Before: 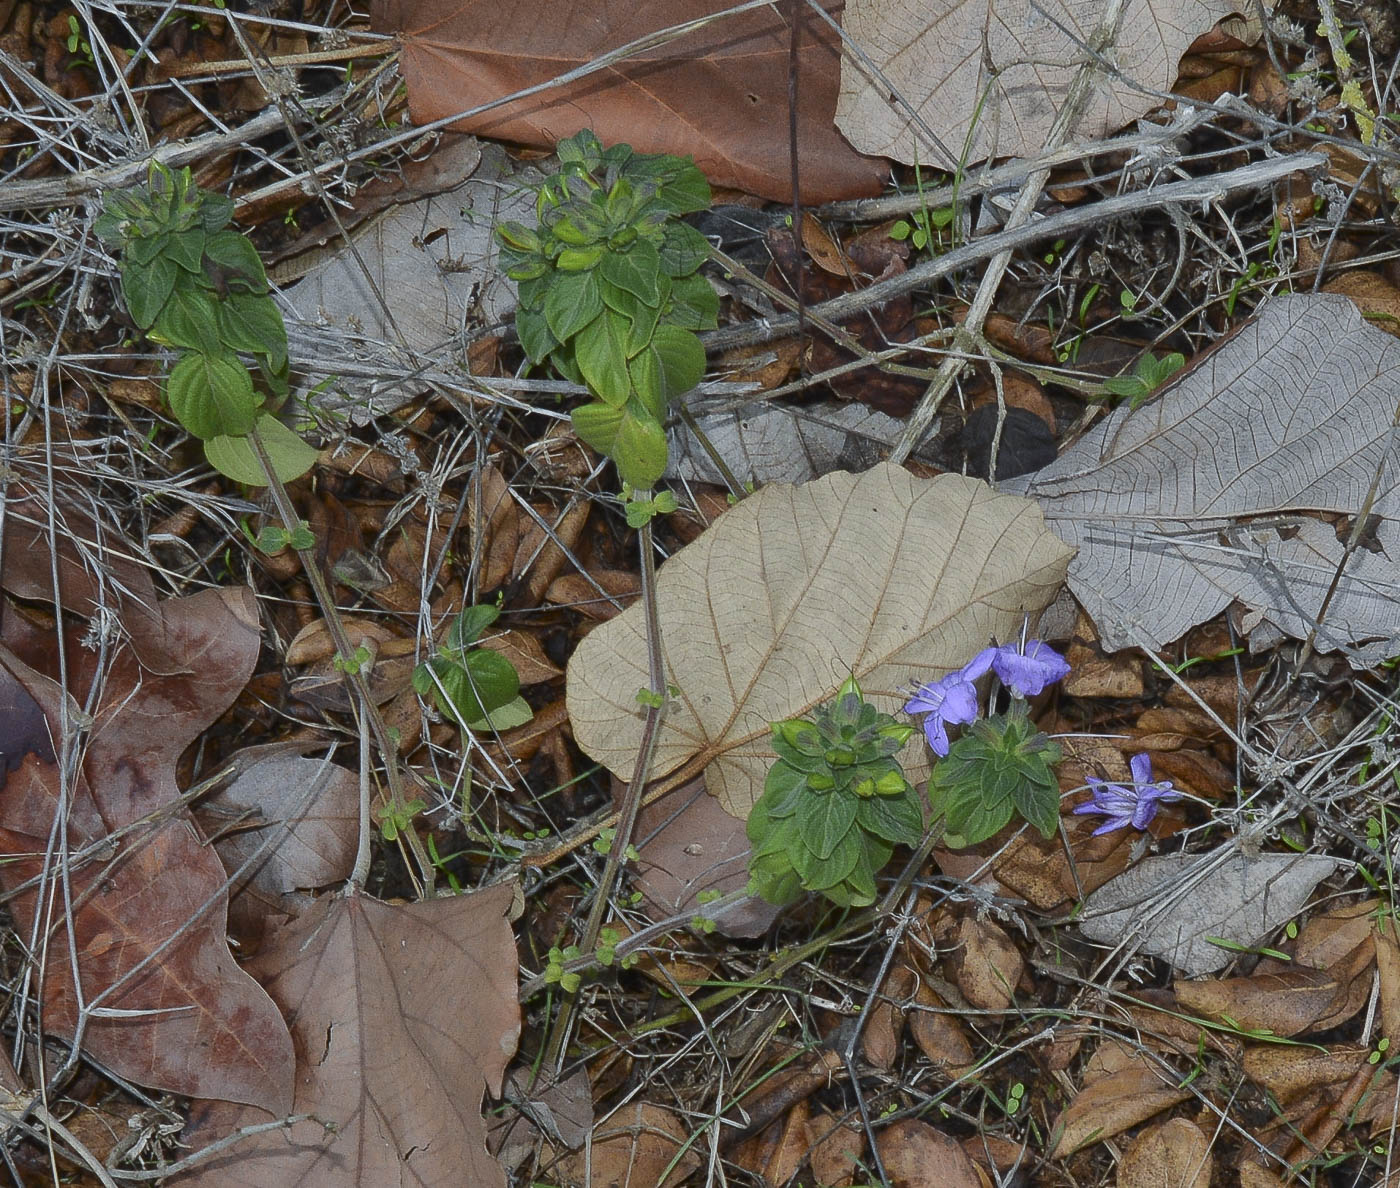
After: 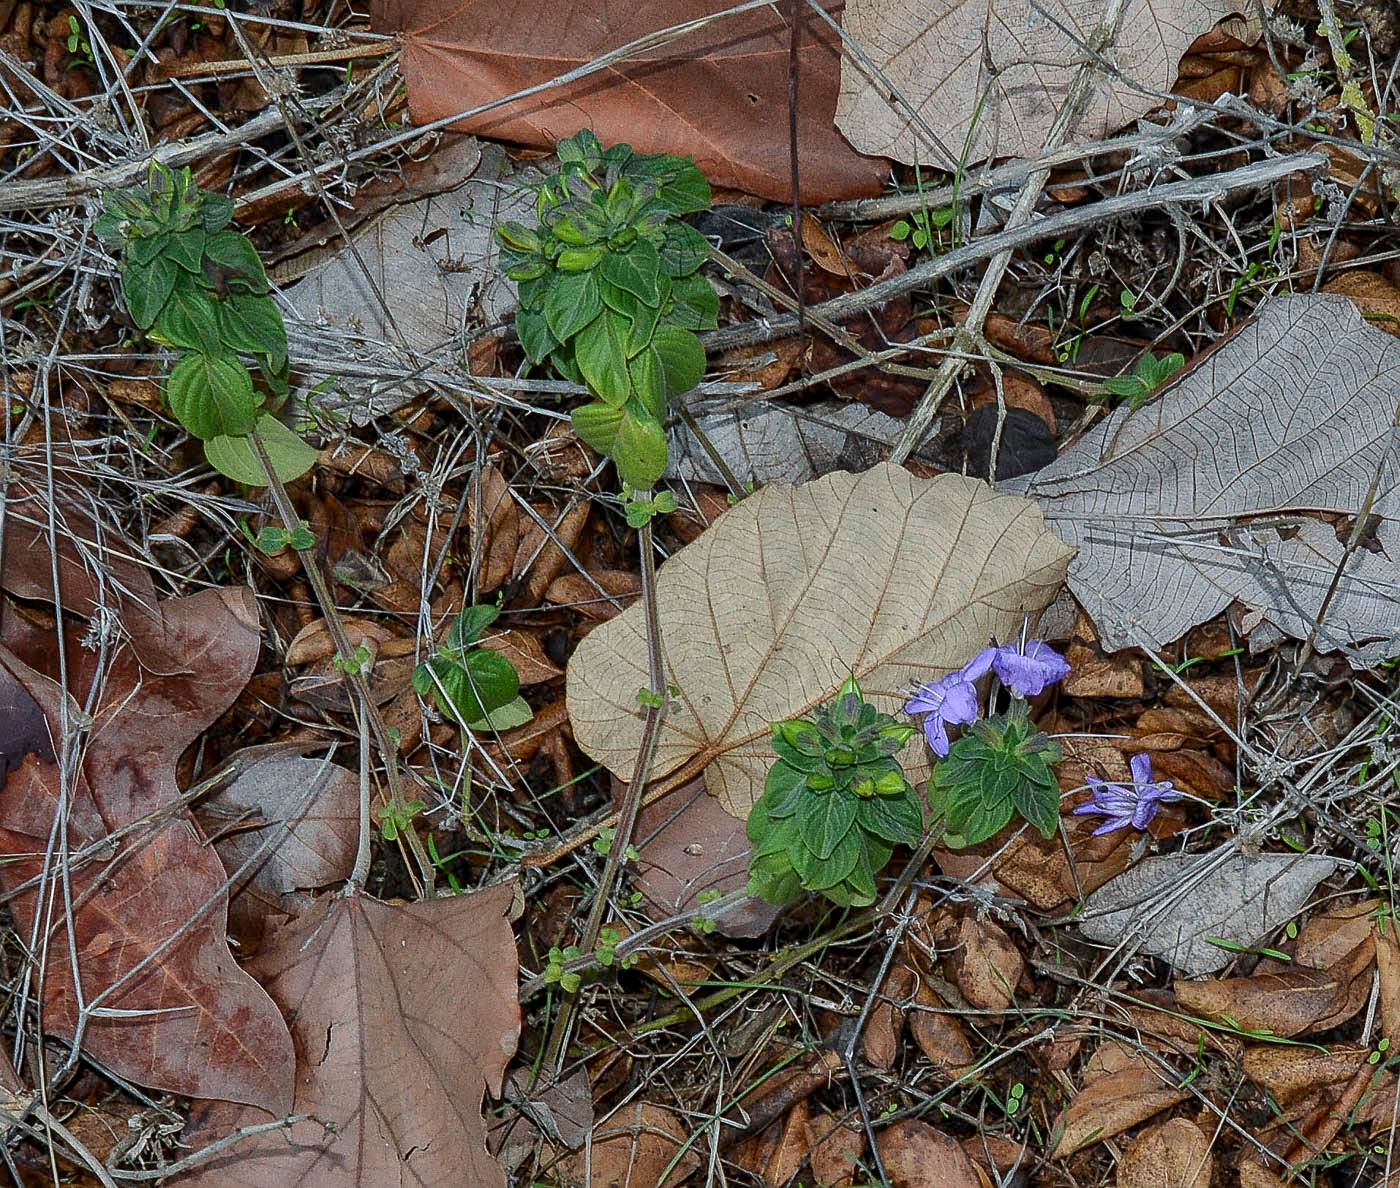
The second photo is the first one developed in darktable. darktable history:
local contrast: highlights 27%, detail 130%
sharpen: on, module defaults
